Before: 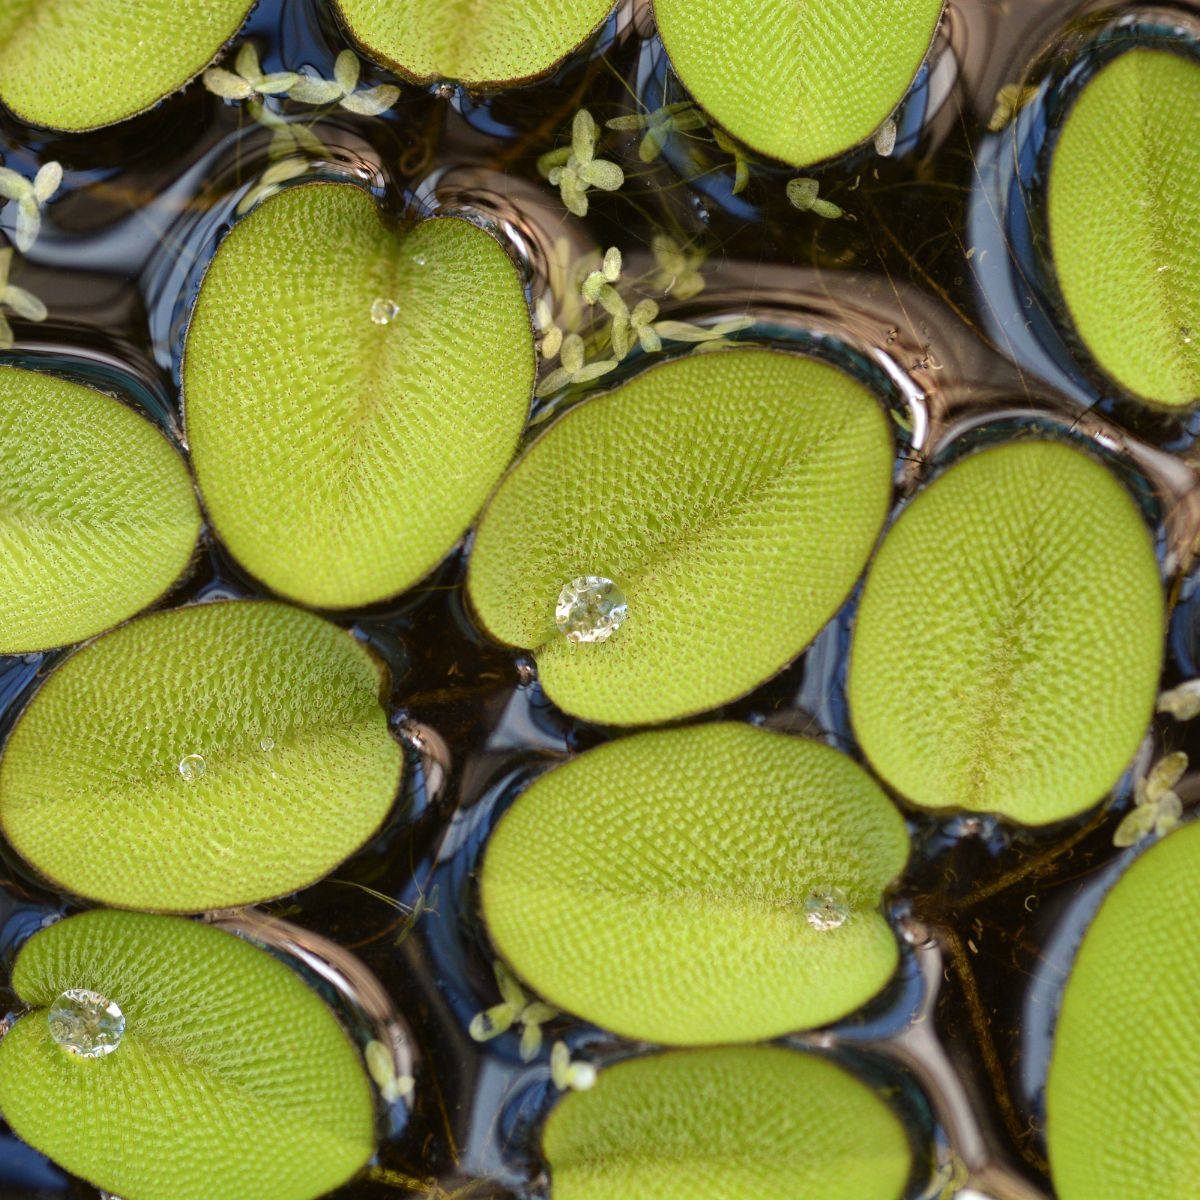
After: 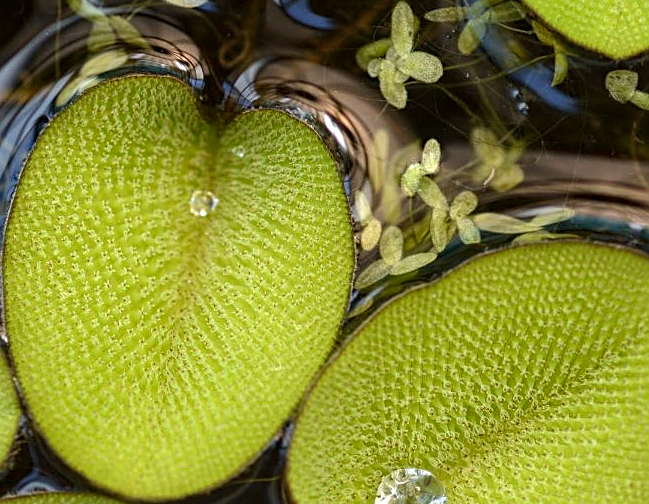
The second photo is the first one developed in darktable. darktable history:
local contrast: on, module defaults
sharpen: on, module defaults
color balance rgb: perceptual saturation grading › global saturation -0.105%, global vibrance 15.559%
crop: left 15.122%, top 9.077%, right 30.791%, bottom 48.884%
